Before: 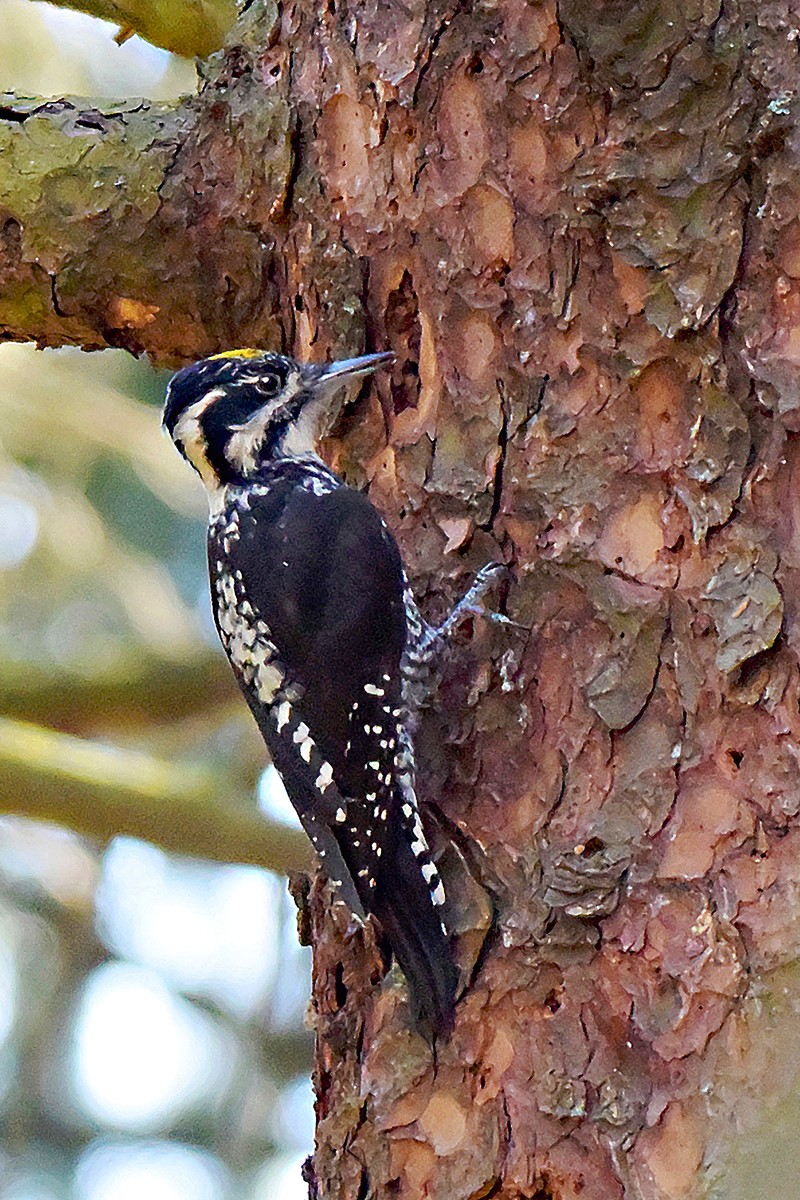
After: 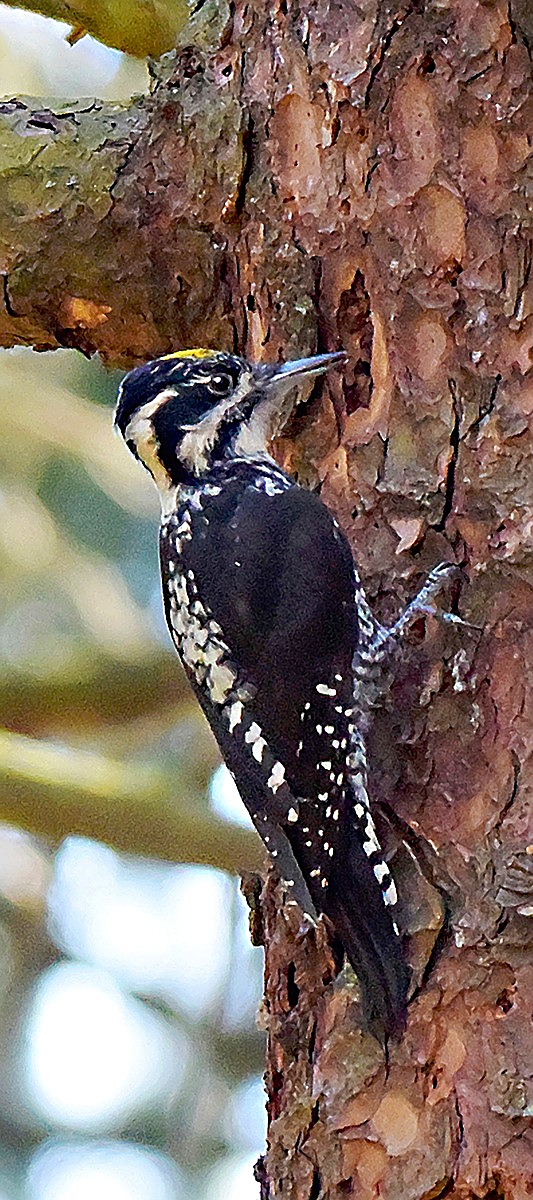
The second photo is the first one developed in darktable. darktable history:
sharpen: on, module defaults
crop and rotate: left 6.172%, right 27.13%
